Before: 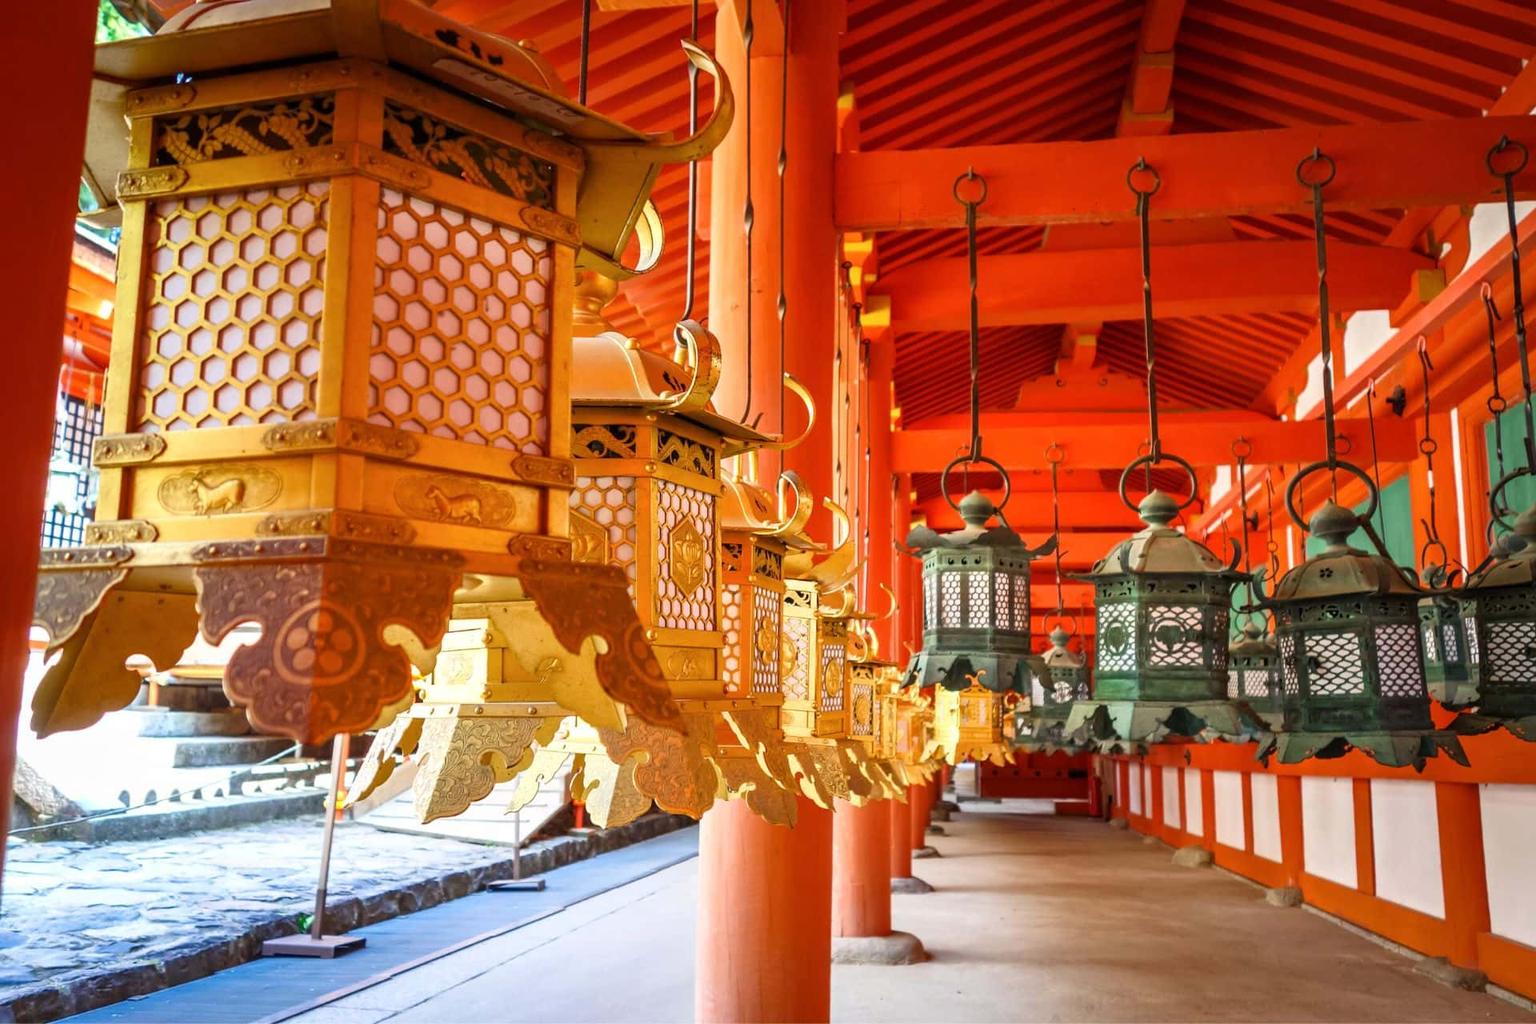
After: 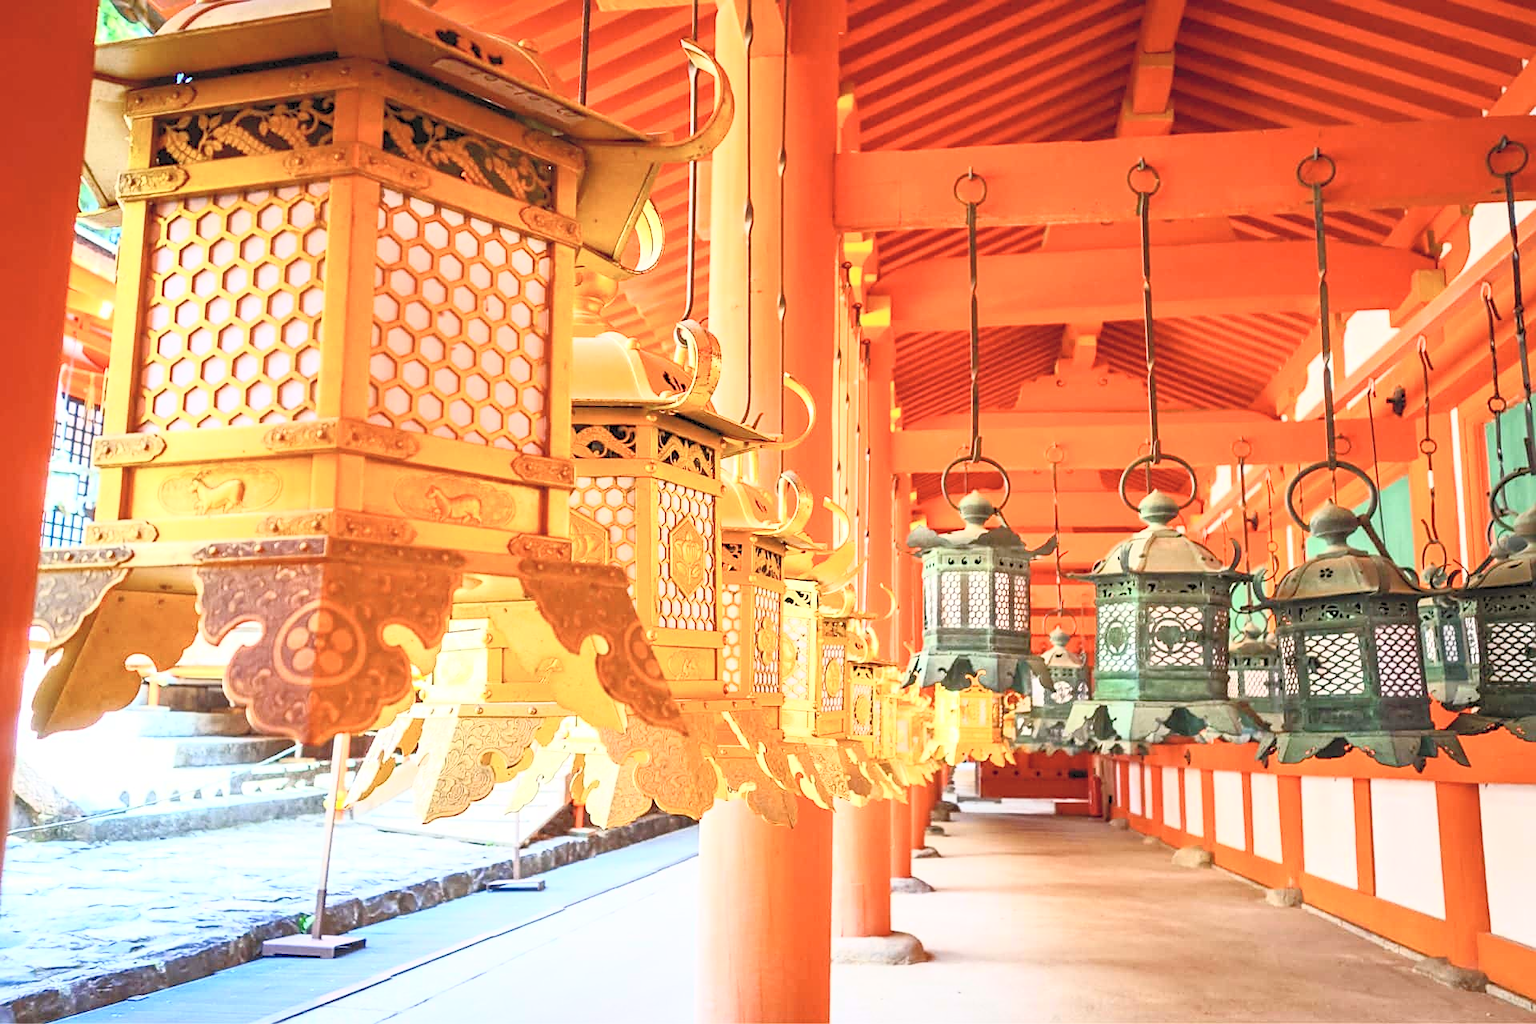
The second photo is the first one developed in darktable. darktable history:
sharpen: amount 0.496
contrast brightness saturation: contrast 0.383, brightness 0.541
levels: white 99.9%, levels [0, 0.445, 1]
